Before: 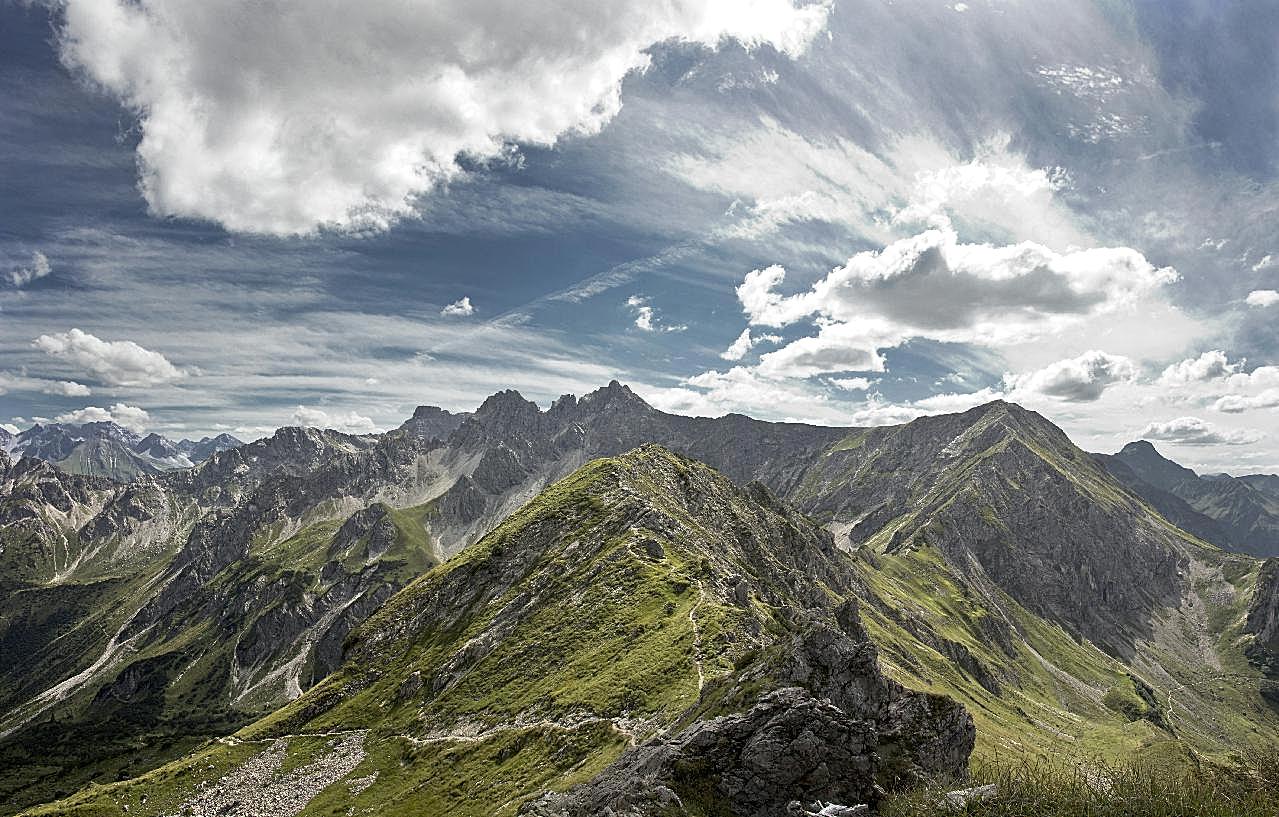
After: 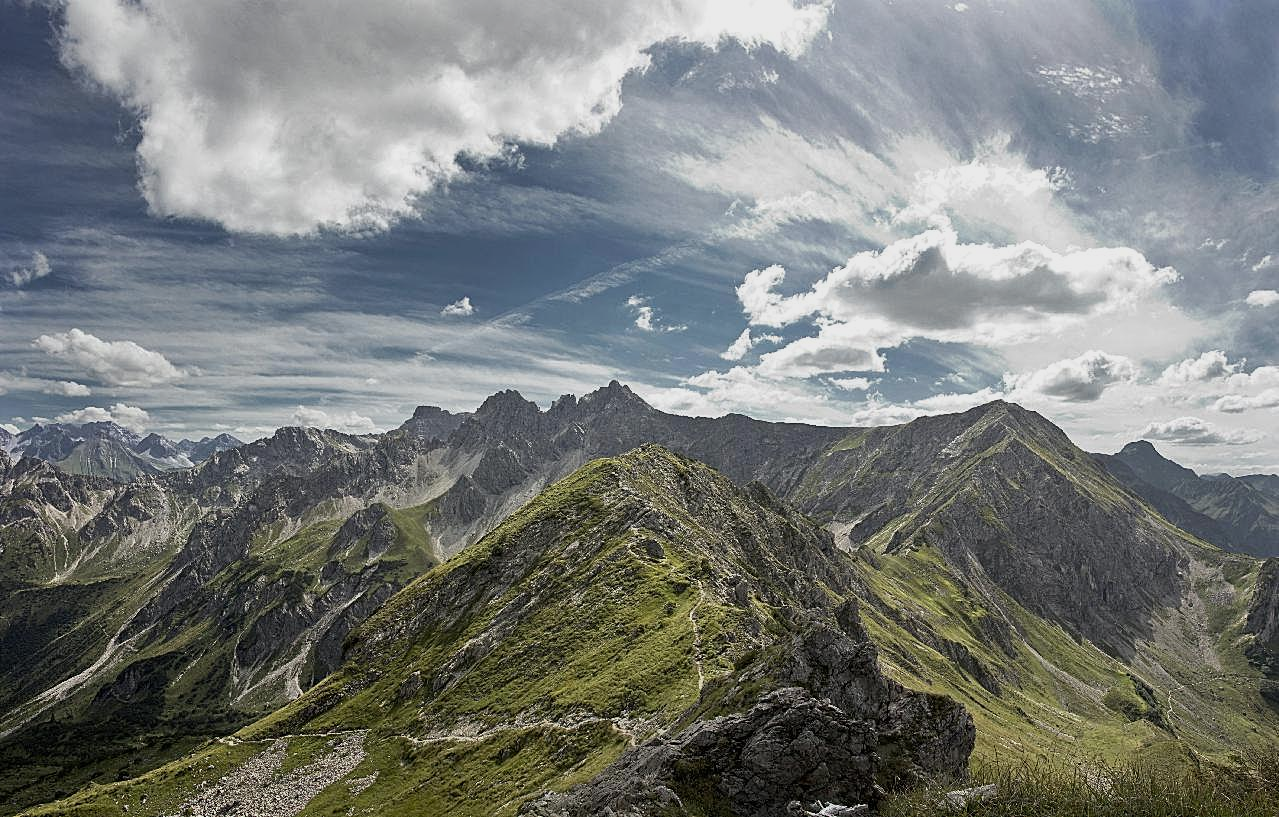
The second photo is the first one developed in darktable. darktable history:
exposure: exposure -0.28 EV, compensate highlight preservation false
